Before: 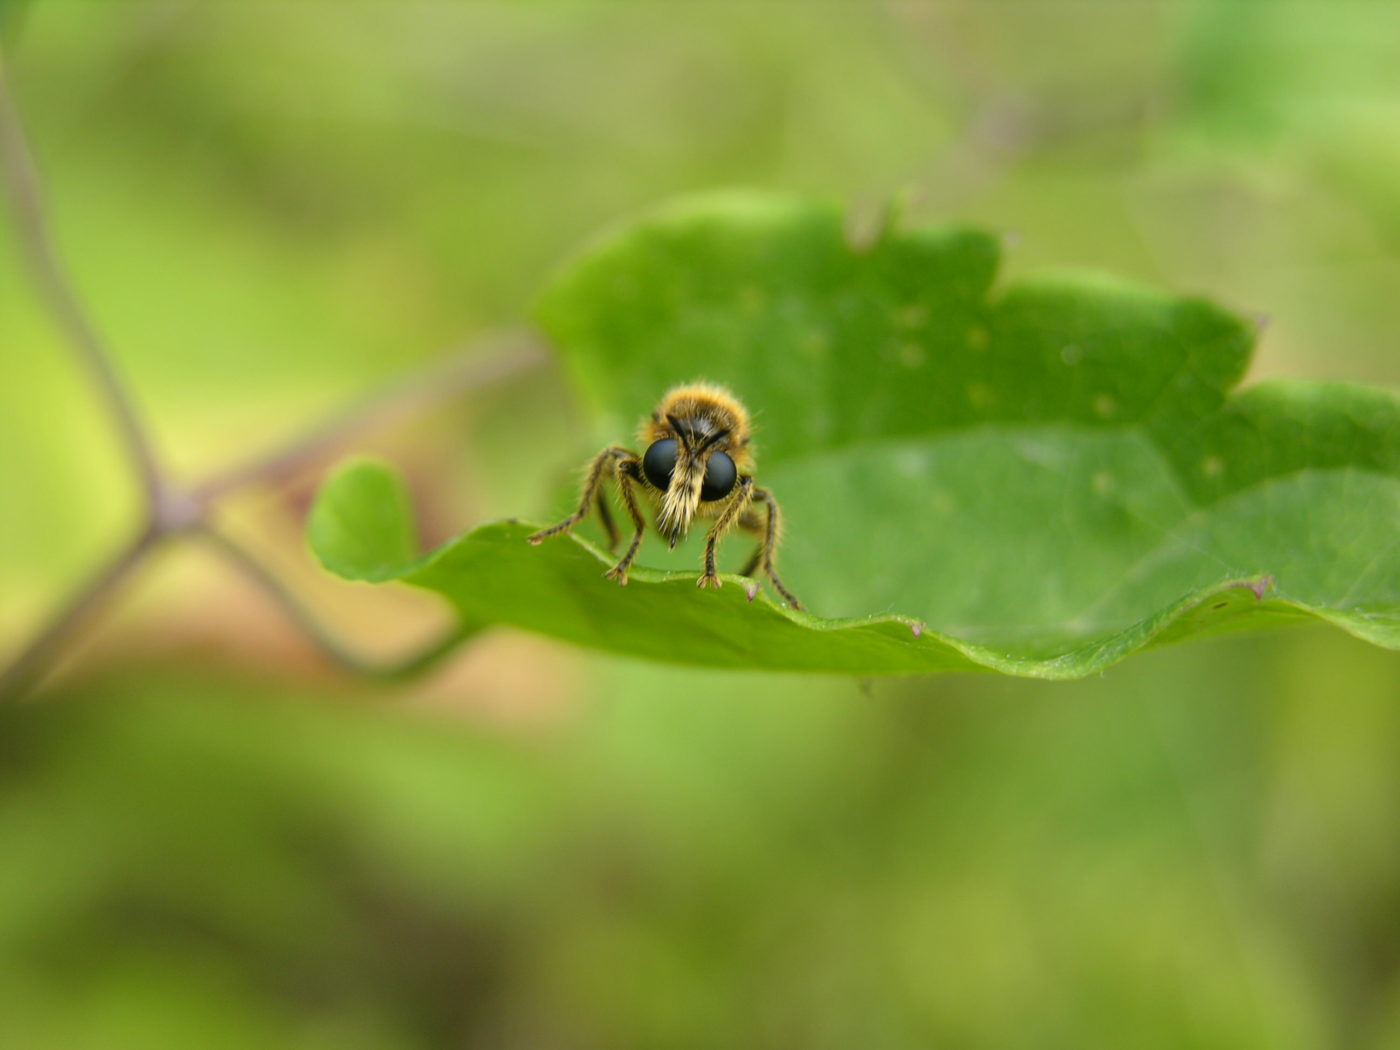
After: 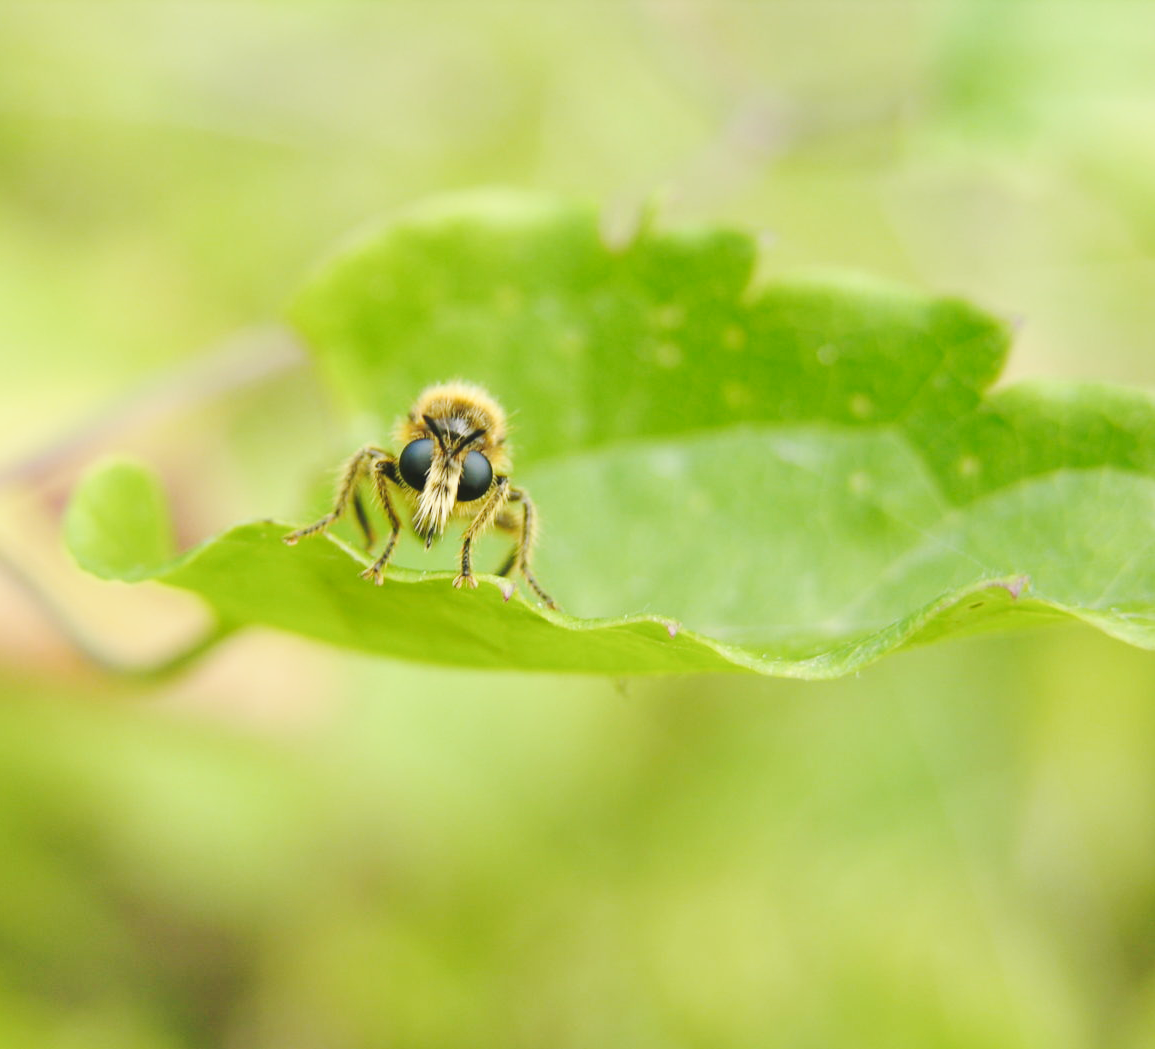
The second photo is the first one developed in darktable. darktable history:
crop: left 17.444%, bottom 0.041%
base curve: curves: ch0 [(0, 0.007) (0.028, 0.063) (0.121, 0.311) (0.46, 0.743) (0.859, 0.957) (1, 1)], preserve colors none
